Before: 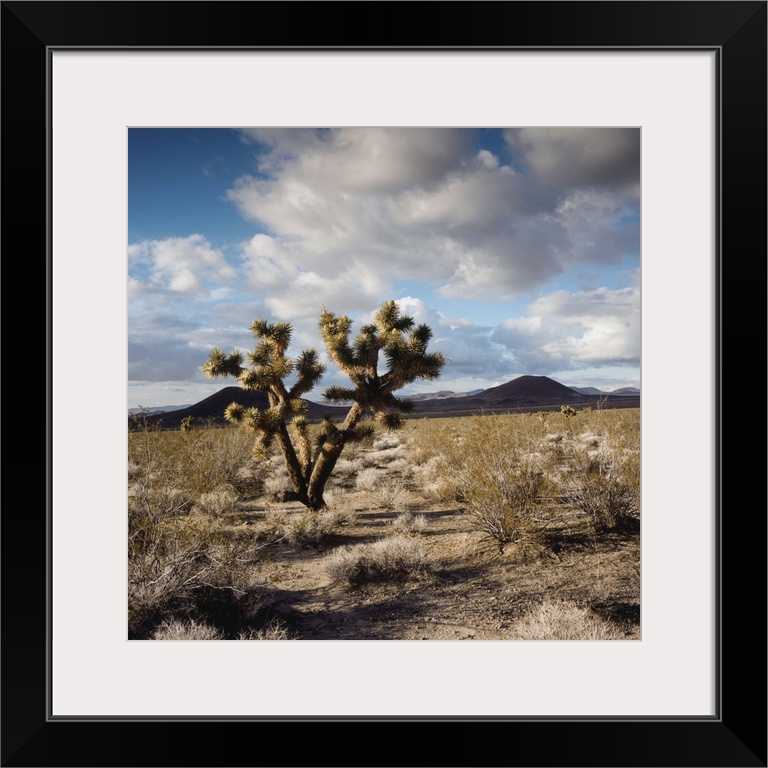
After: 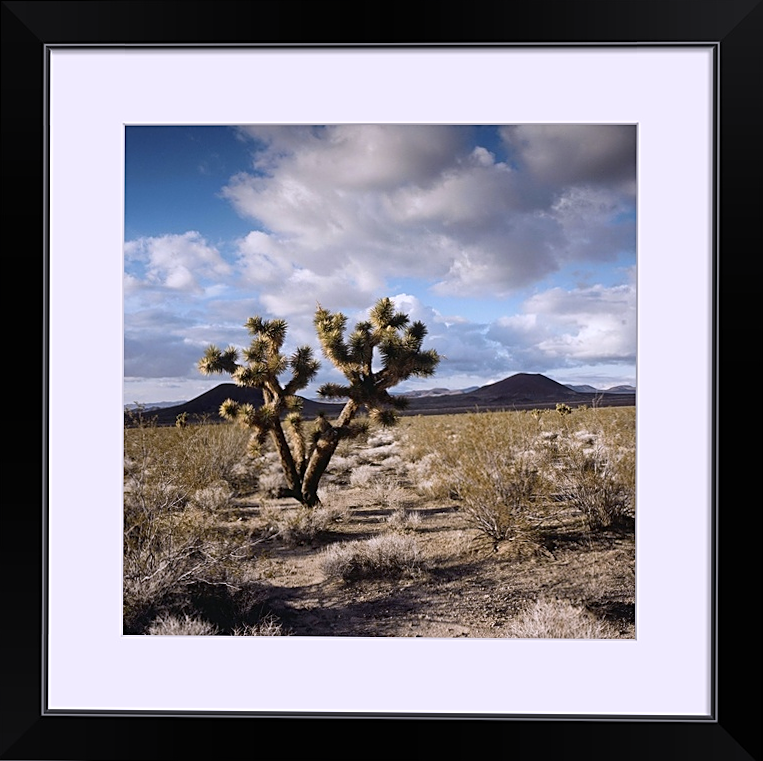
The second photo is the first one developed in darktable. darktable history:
rotate and perspective: rotation 0.192°, lens shift (horizontal) -0.015, crop left 0.005, crop right 0.996, crop top 0.006, crop bottom 0.99
sharpen: on, module defaults
white balance: red 1.004, blue 1.096
